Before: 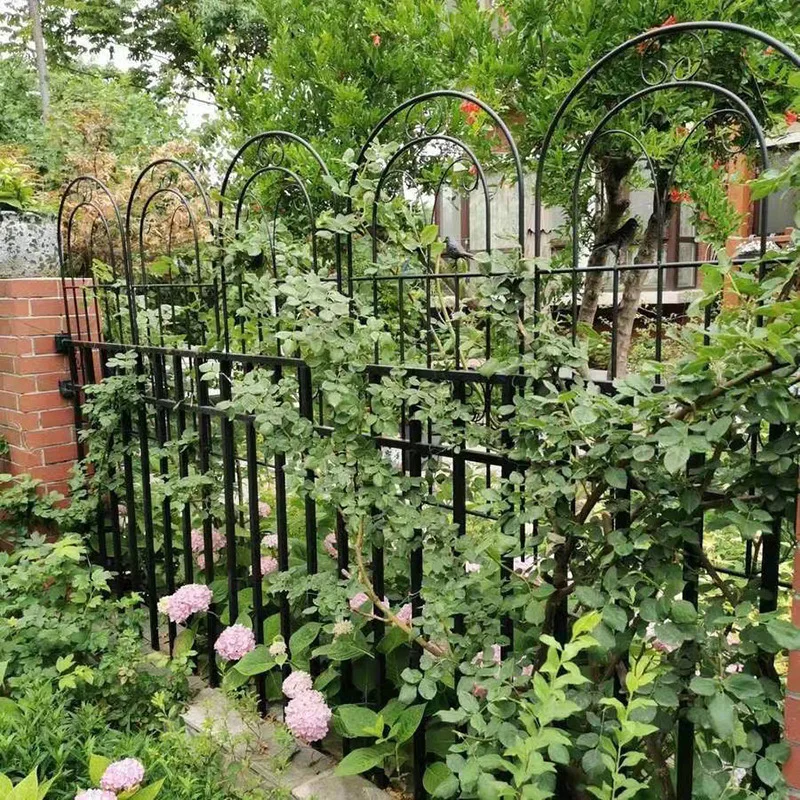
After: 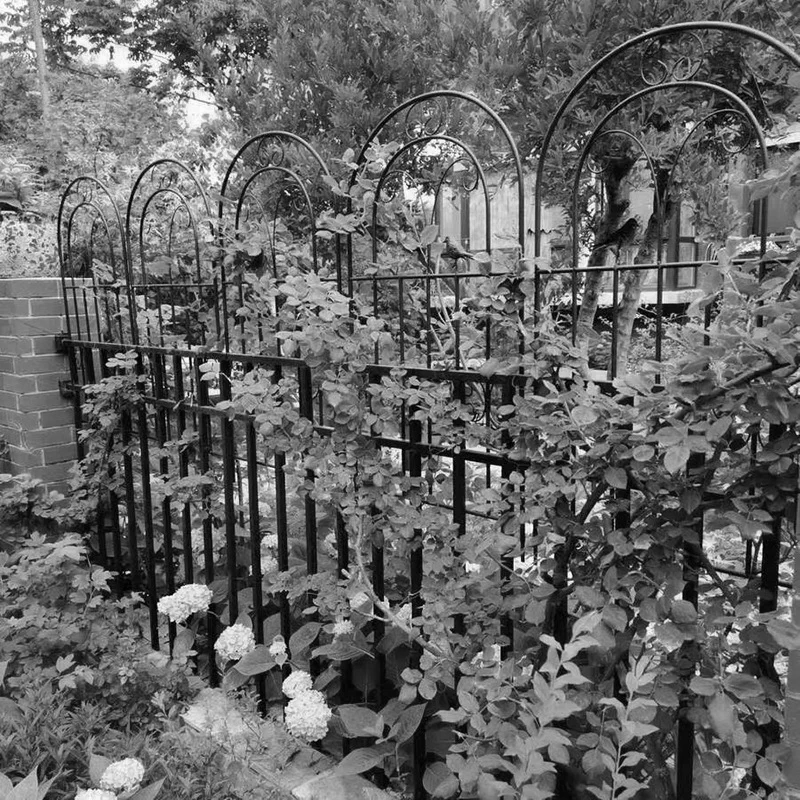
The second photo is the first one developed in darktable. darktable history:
color contrast: green-magenta contrast 1.69, blue-yellow contrast 1.49
monochrome: on, module defaults
color zones: curves: ch0 [(0, 0.5) (0.125, 0.4) (0.25, 0.5) (0.375, 0.4) (0.5, 0.4) (0.625, 0.35) (0.75, 0.35) (0.875, 0.5)]; ch1 [(0, 0.35) (0.125, 0.45) (0.25, 0.35) (0.375, 0.35) (0.5, 0.35) (0.625, 0.35) (0.75, 0.45) (0.875, 0.35)]; ch2 [(0, 0.6) (0.125, 0.5) (0.25, 0.5) (0.375, 0.6) (0.5, 0.6) (0.625, 0.5) (0.75, 0.5) (0.875, 0.5)]
